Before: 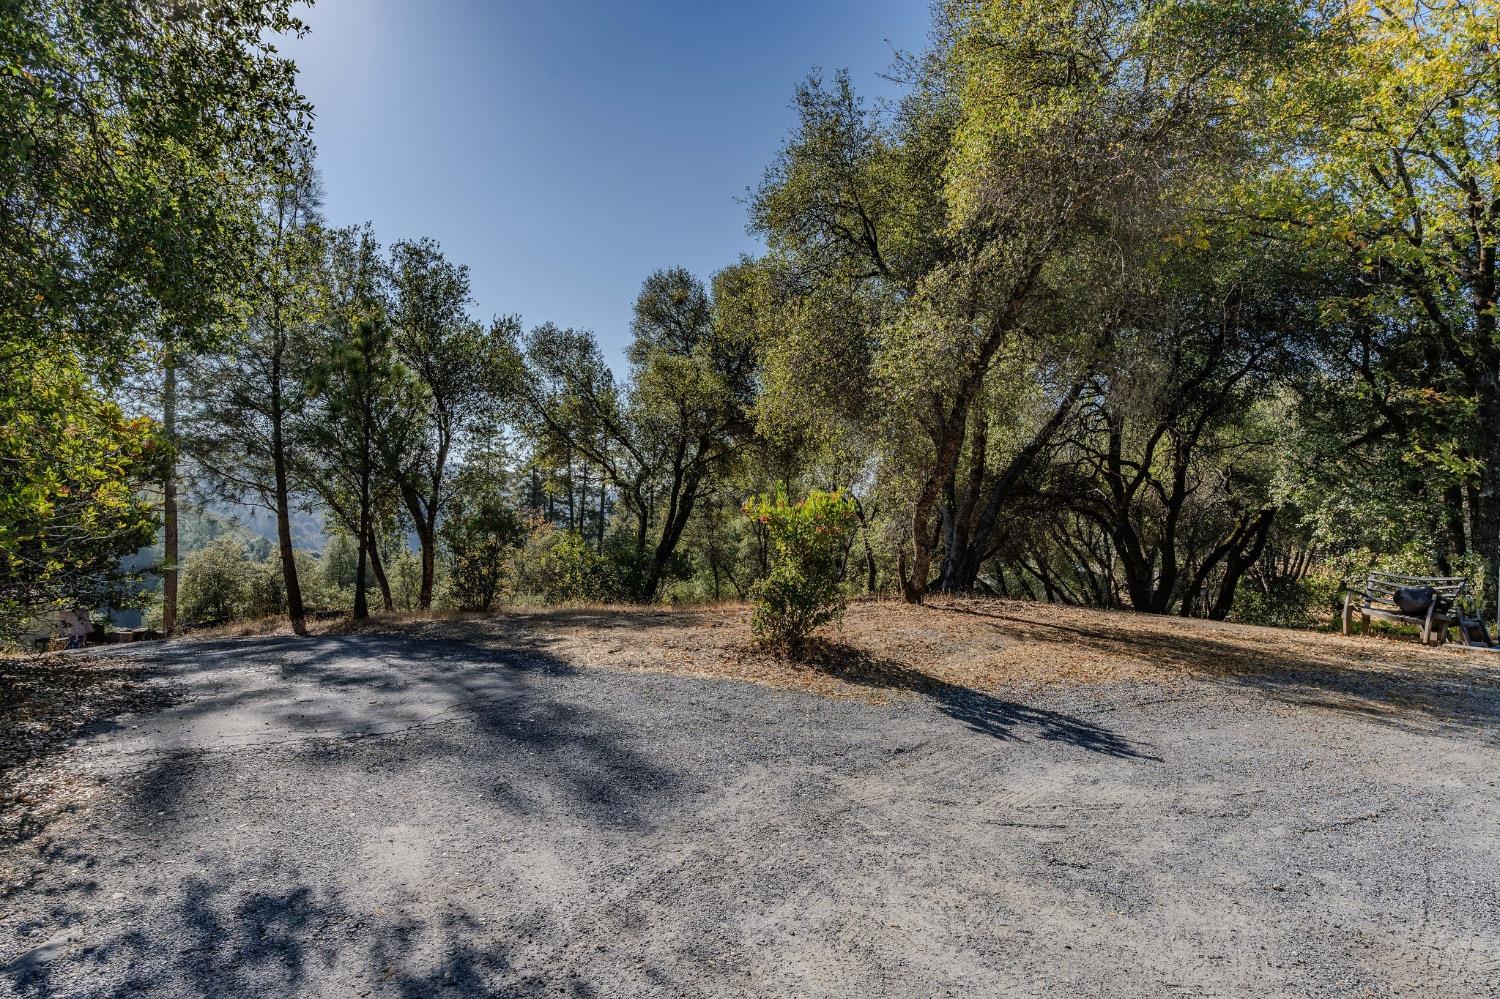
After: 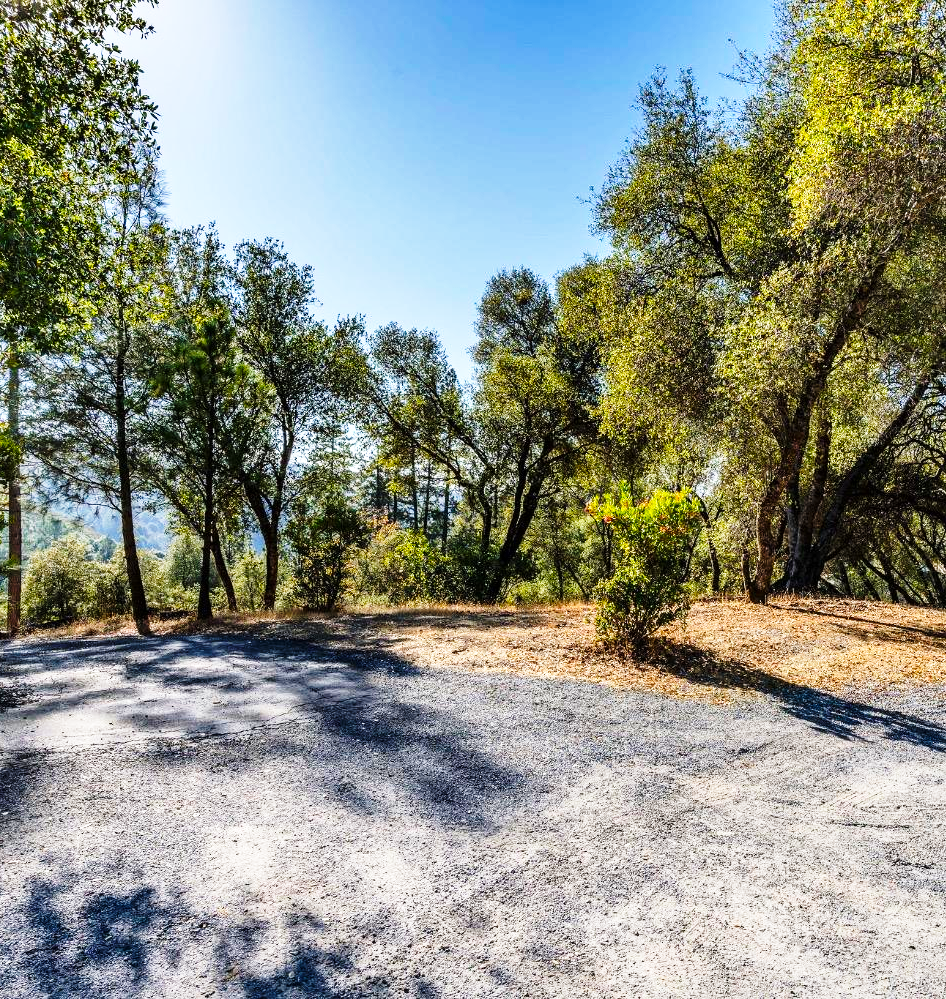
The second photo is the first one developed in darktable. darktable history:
local contrast: mode bilateral grid, contrast 19, coarseness 51, detail 119%, midtone range 0.2
base curve: curves: ch0 [(0, 0) (0.026, 0.03) (0.109, 0.232) (0.351, 0.748) (0.669, 0.968) (1, 1)], preserve colors none
crop: left 10.416%, right 26.502%
color balance rgb: linear chroma grading › global chroma 15.062%, perceptual saturation grading › global saturation 0.193%, perceptual saturation grading › mid-tones 11.729%, global vibrance 20%
